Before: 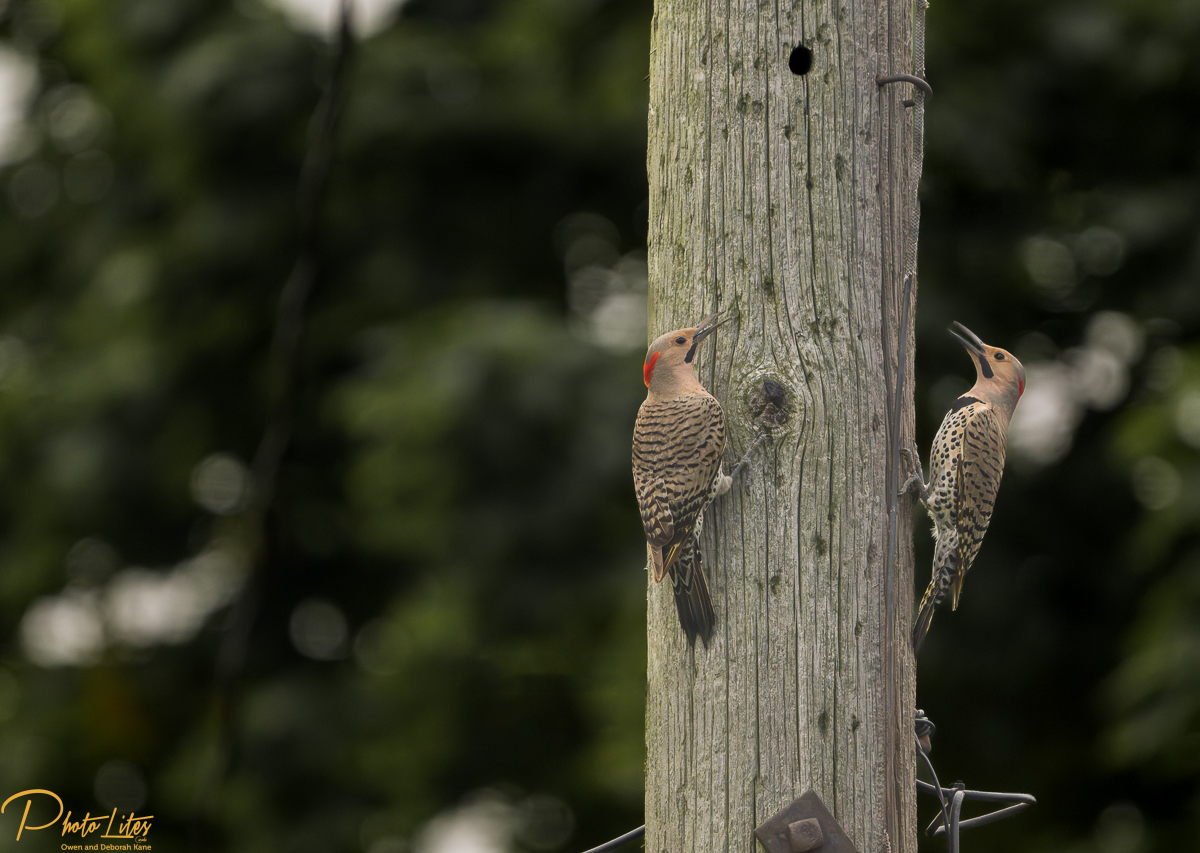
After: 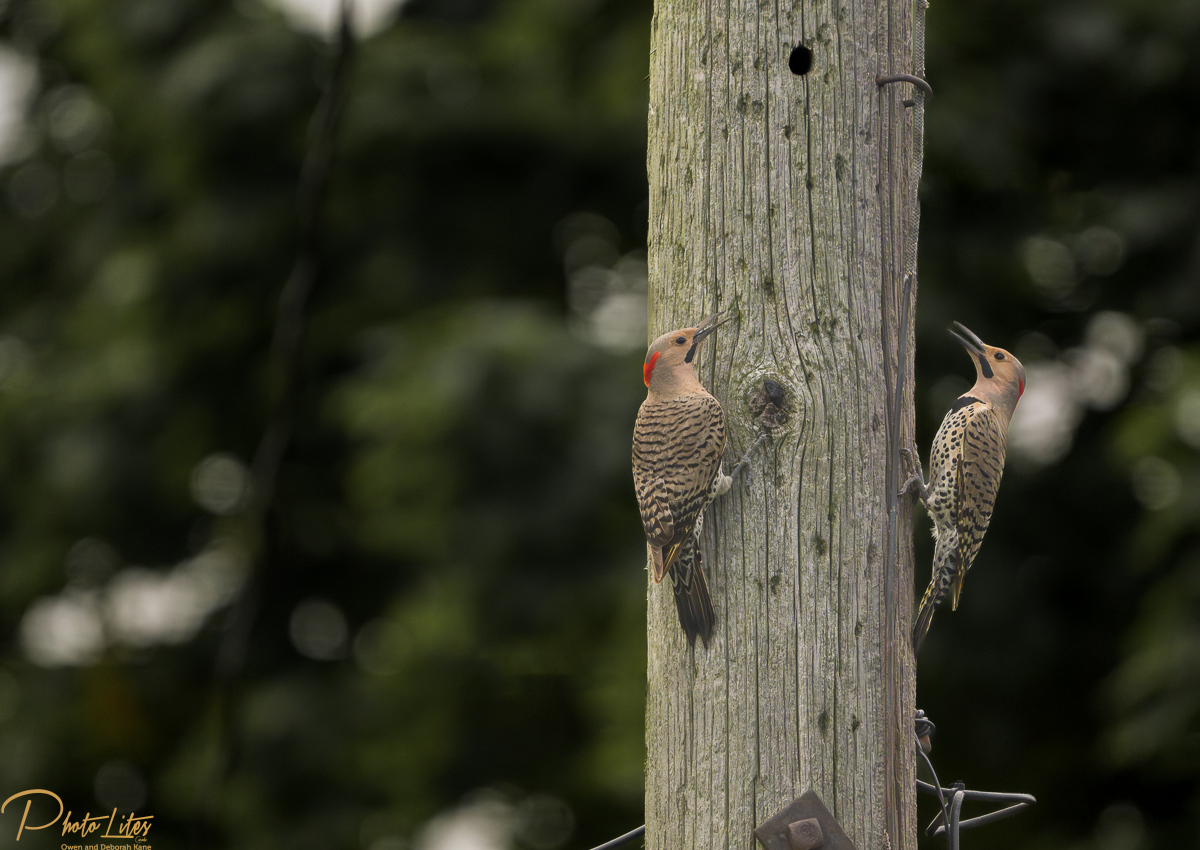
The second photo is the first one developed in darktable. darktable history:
vignetting: fall-off radius 93.87%
crop: top 0.05%, bottom 0.098%
